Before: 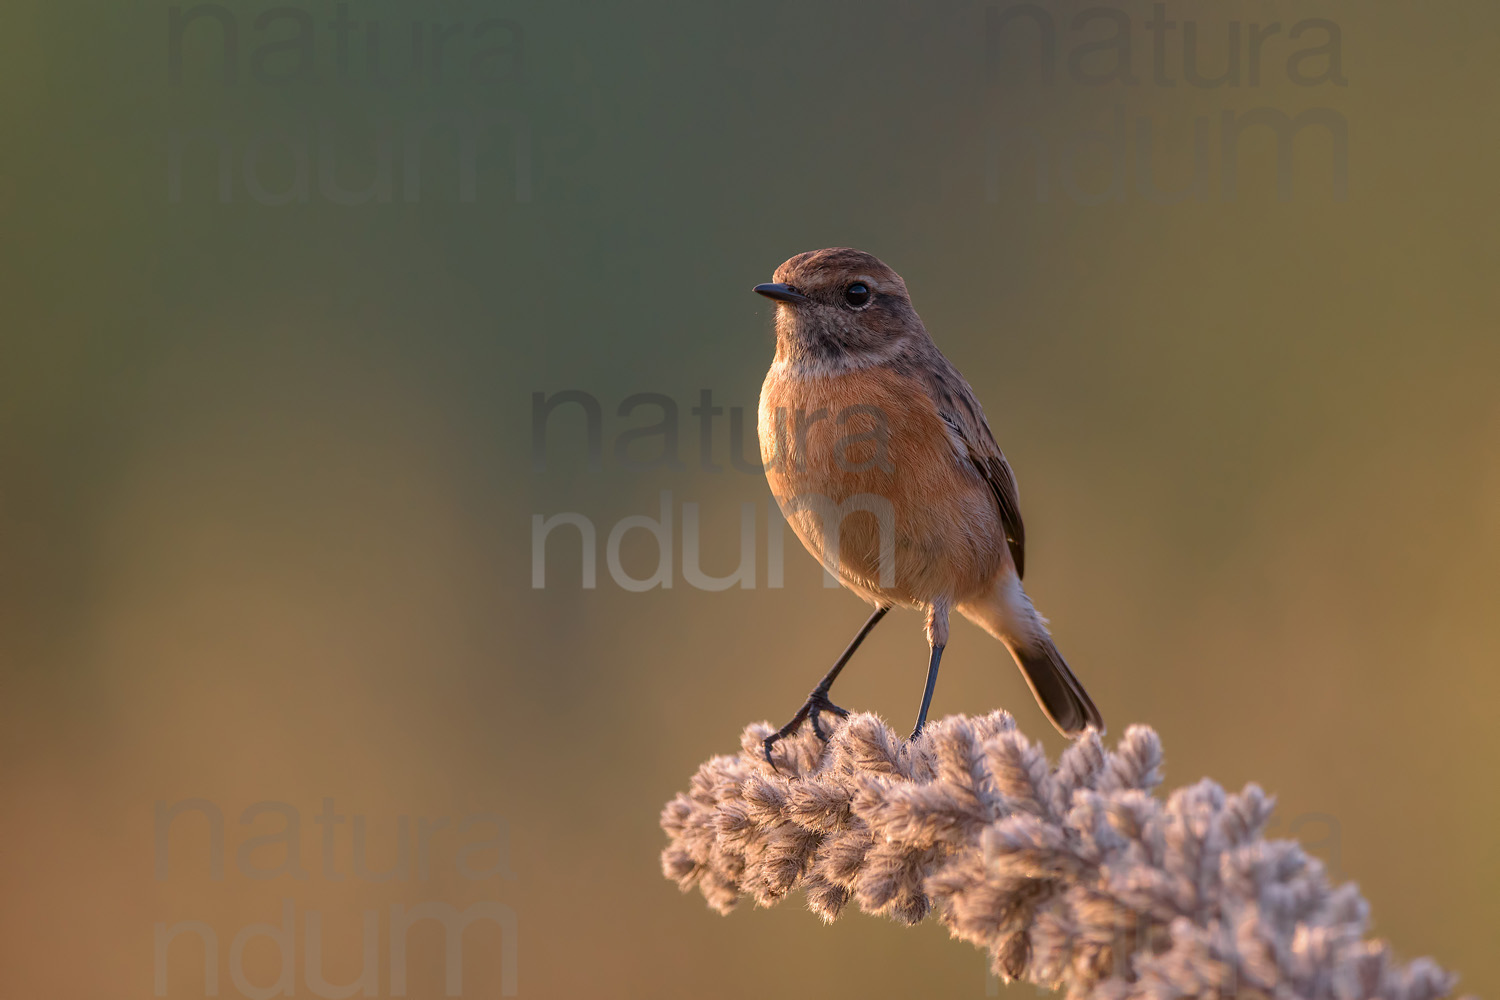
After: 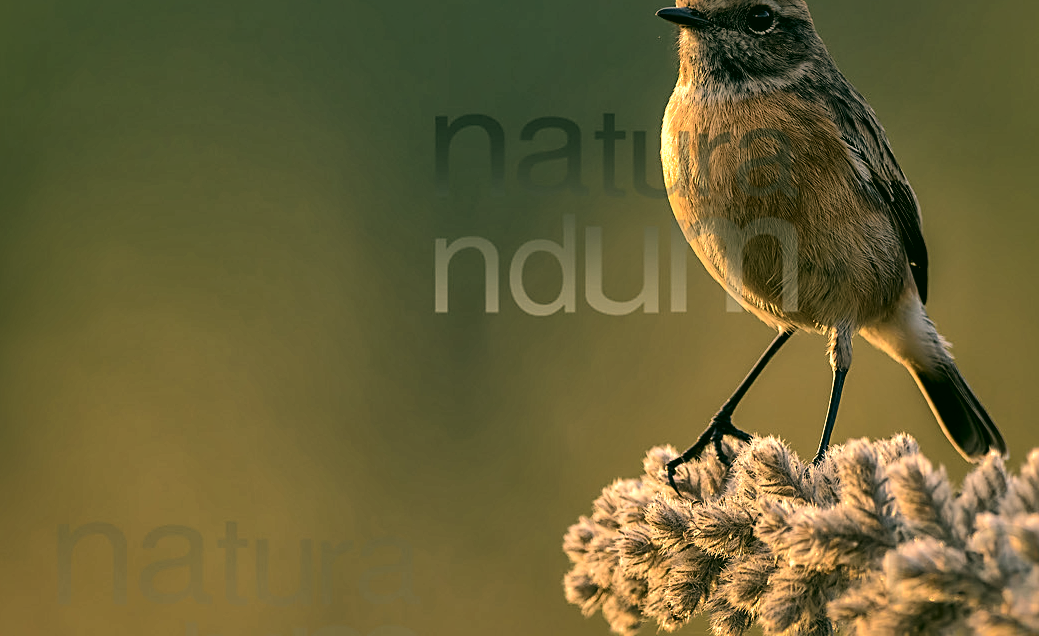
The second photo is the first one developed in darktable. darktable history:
crop: left 6.488%, top 27.668%, right 24.183%, bottom 8.656%
sharpen: on, module defaults
contrast brightness saturation: brightness 0.13
shadows and highlights: shadows 30
local contrast: mode bilateral grid, contrast 20, coarseness 50, detail 179%, midtone range 0.2
color correction: highlights a* 5.3, highlights b* 24.26, shadows a* -15.58, shadows b* 4.02
levels: levels [0.101, 0.578, 0.953]
